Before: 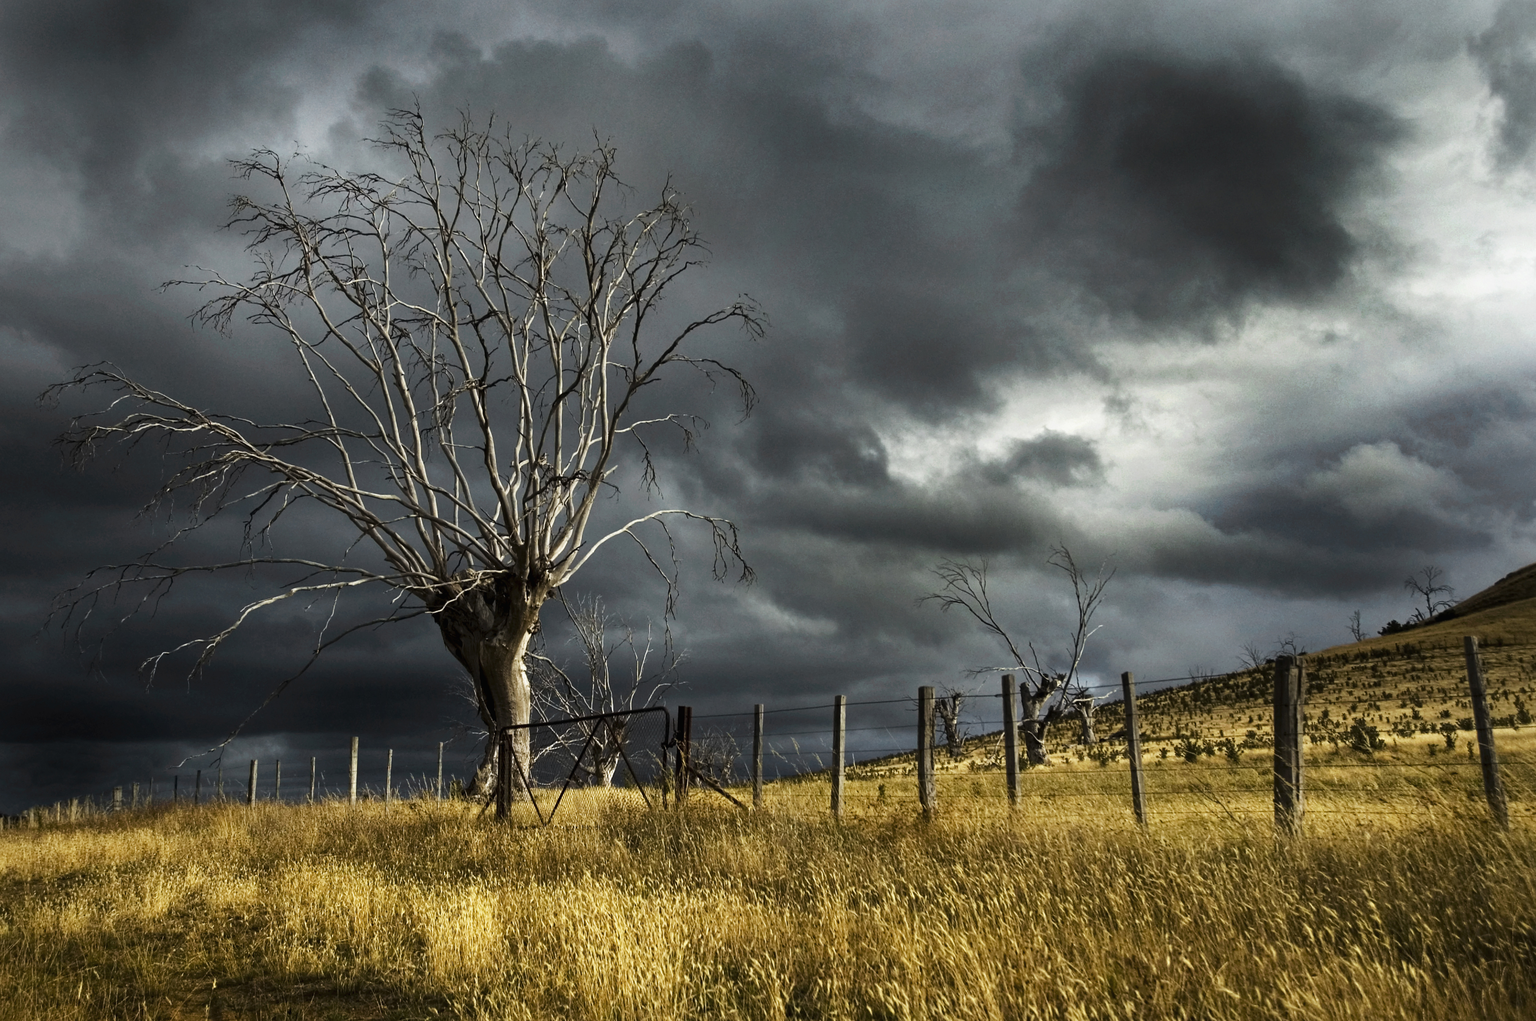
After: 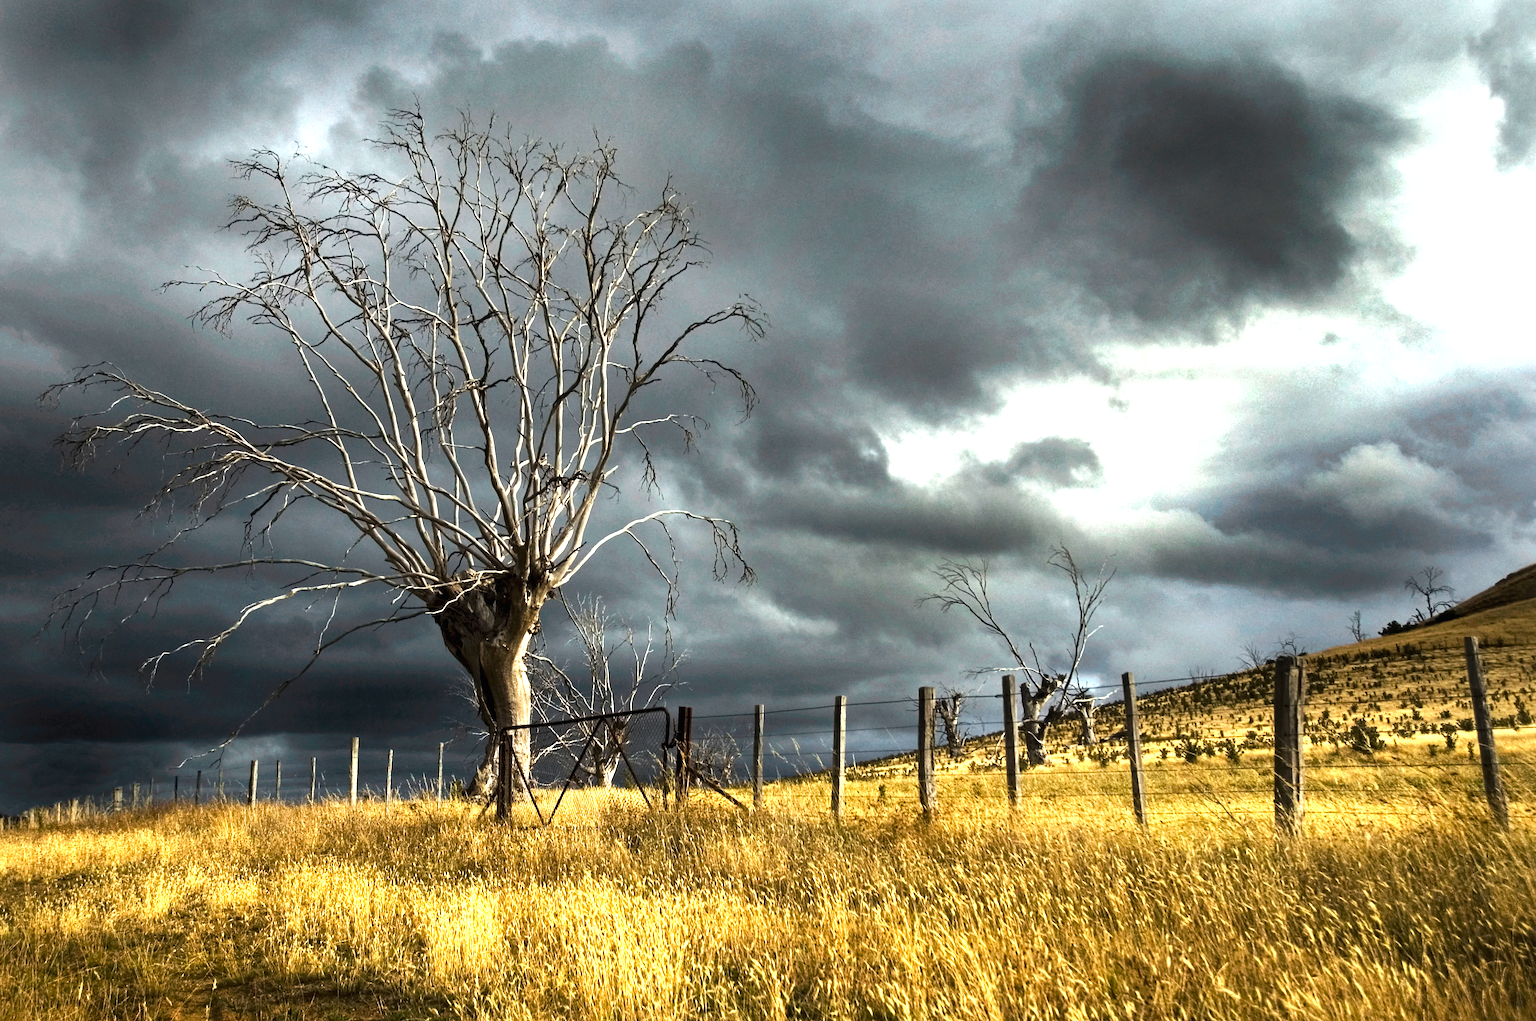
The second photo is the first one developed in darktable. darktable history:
shadows and highlights: shadows 62.66, white point adjustment 0.37, highlights -34.44, compress 83.82%
tone equalizer: on, module defaults
exposure: black level correction 0, exposure 1.2 EV, compensate exposure bias true, compensate highlight preservation false
